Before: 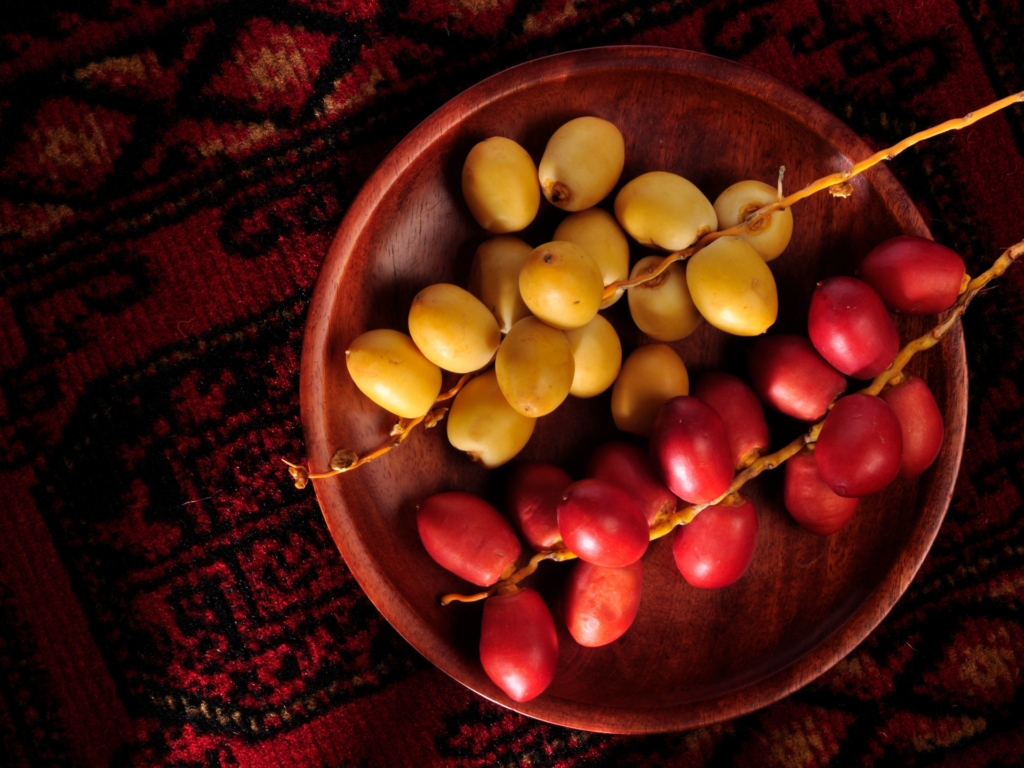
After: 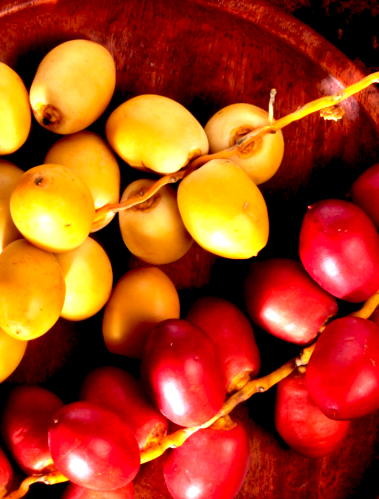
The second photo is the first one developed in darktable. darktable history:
crop and rotate: left 49.745%, top 10.083%, right 13.187%, bottom 24.866%
exposure: black level correction 0.009, exposure 1.424 EV, compensate highlight preservation false
